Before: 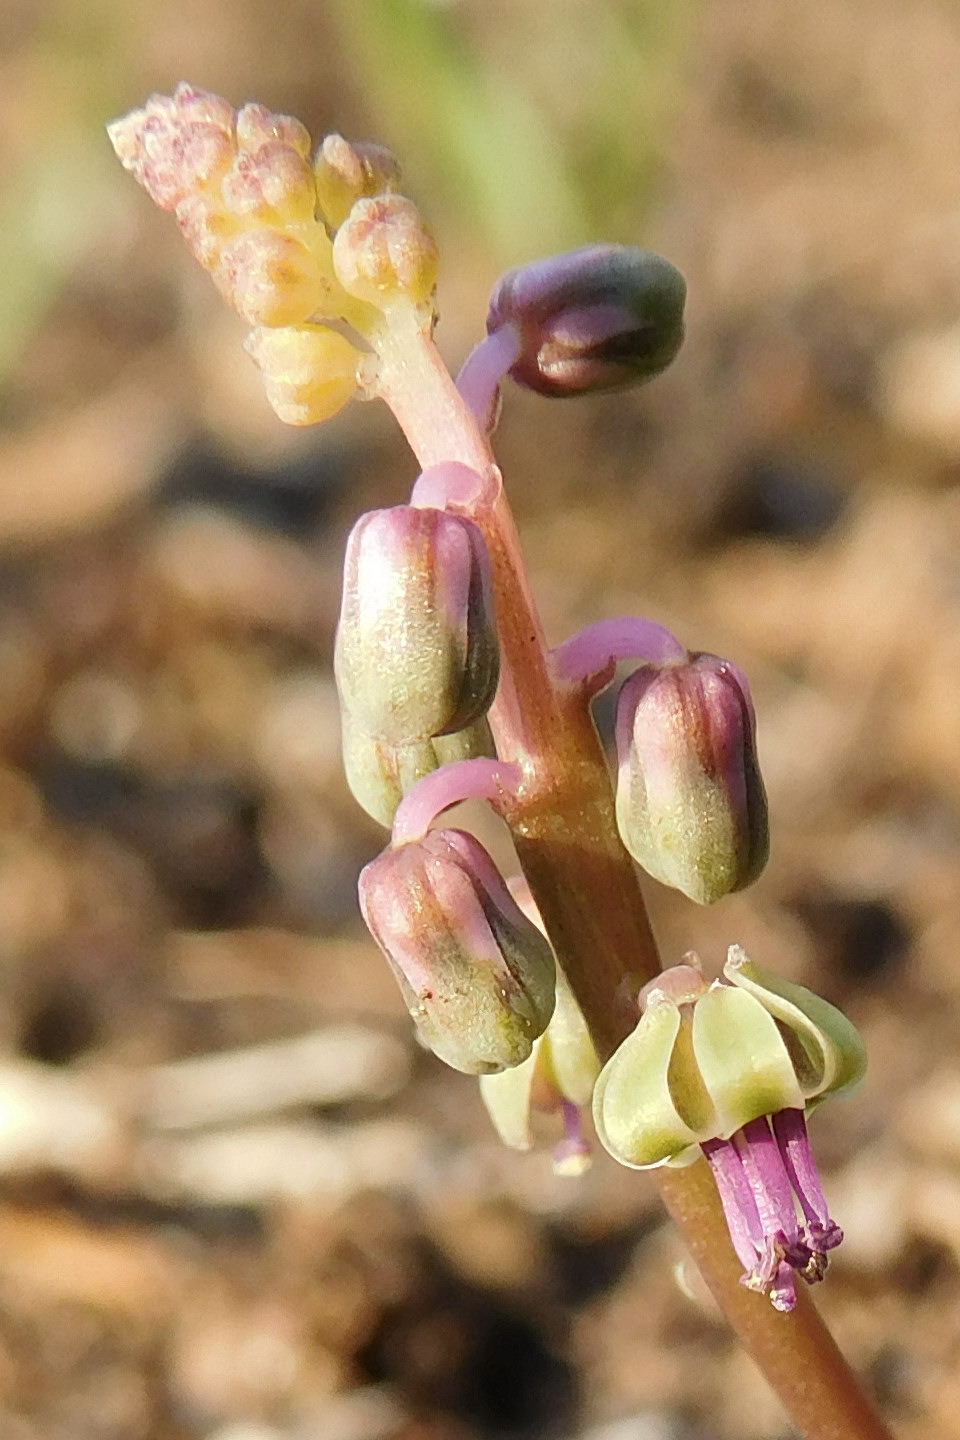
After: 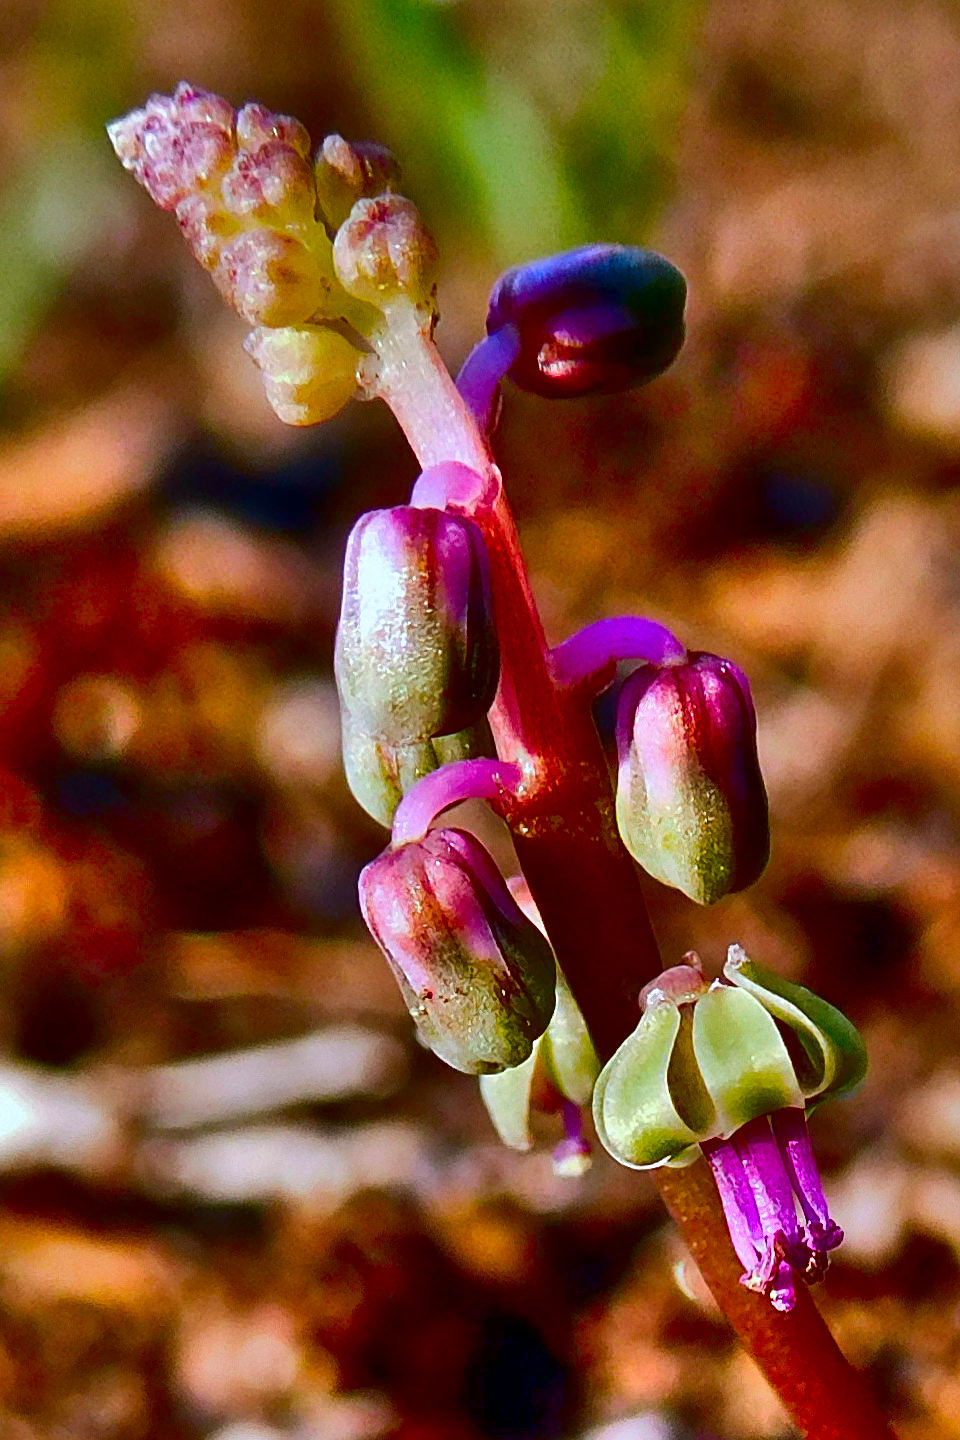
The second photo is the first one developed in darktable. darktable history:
contrast brightness saturation: brightness -0.986, saturation 0.984
sharpen: amount 0.214
shadows and highlights: shadows 75.28, highlights -60.94, soften with gaussian
color calibration: illuminant custom, x 0.373, y 0.389, temperature 4271.27 K
